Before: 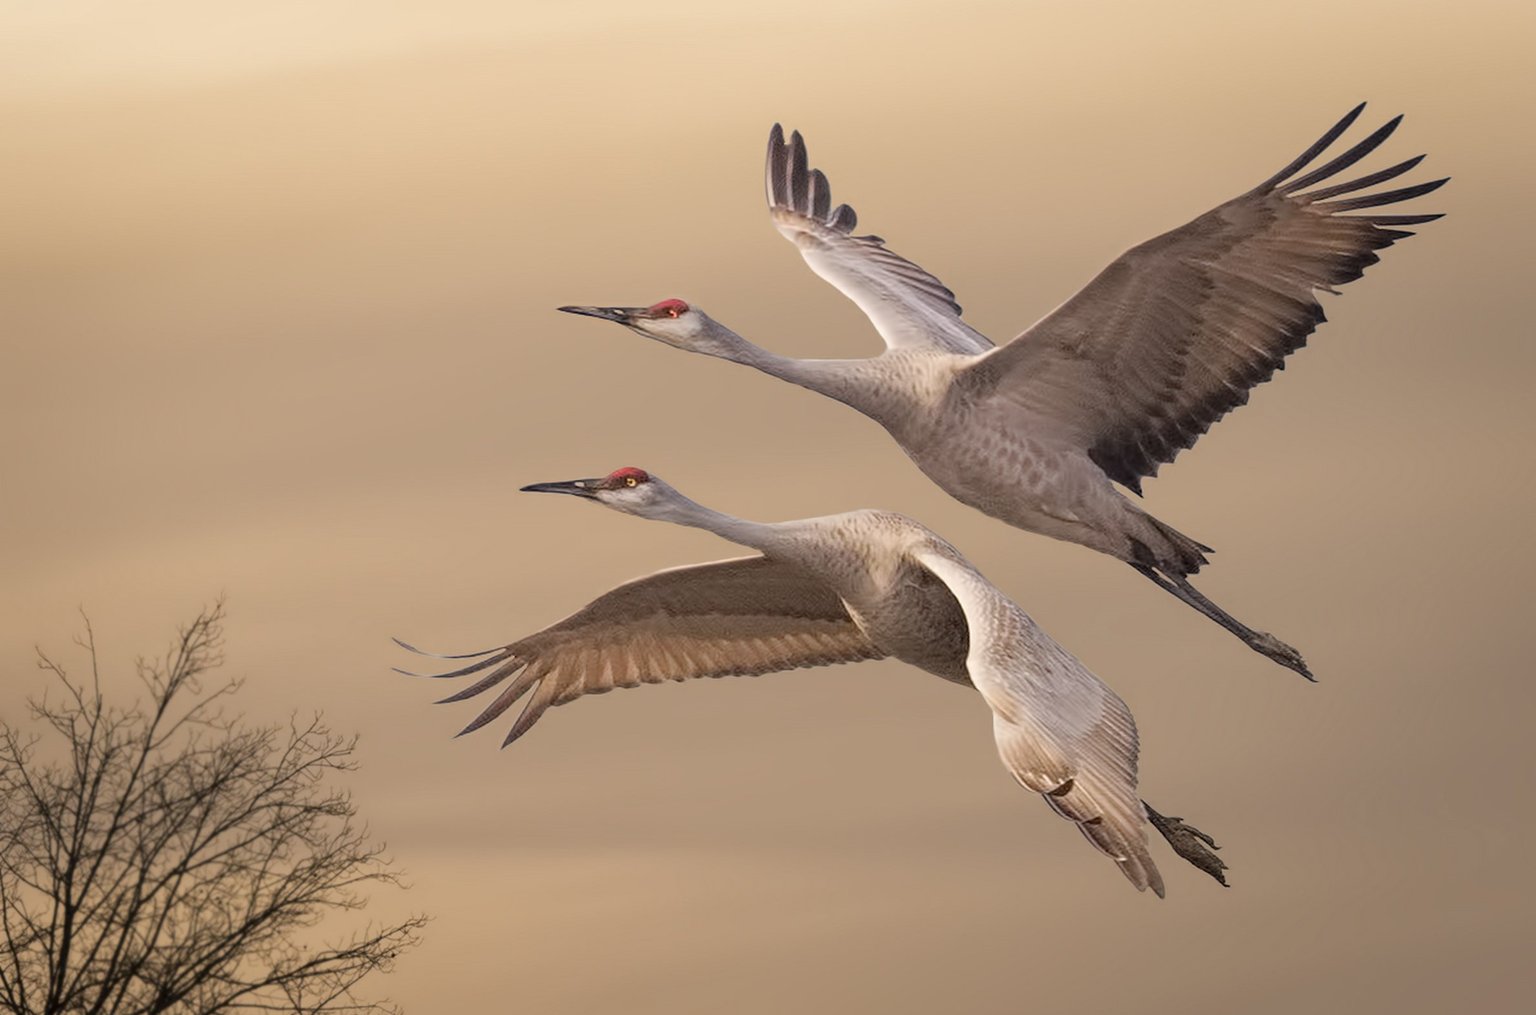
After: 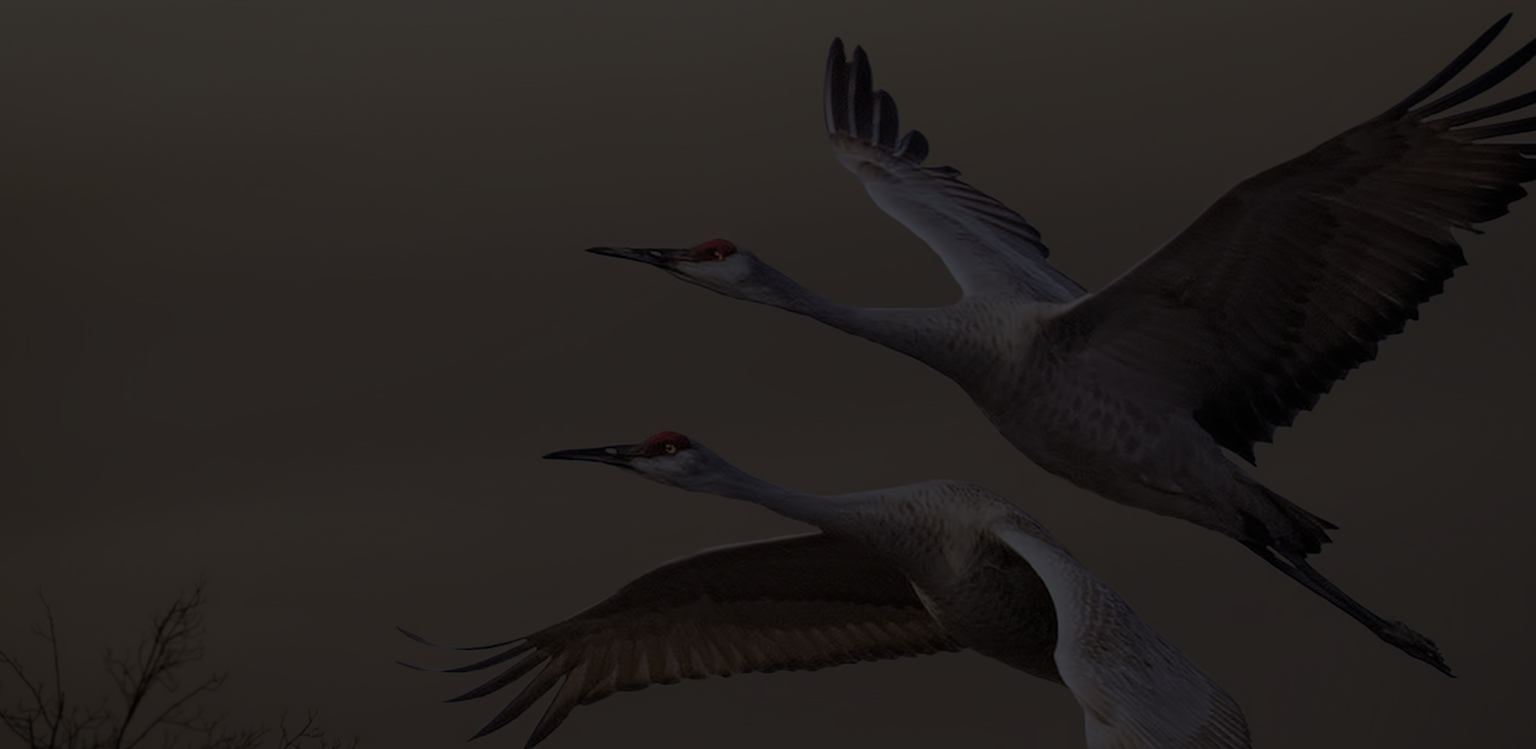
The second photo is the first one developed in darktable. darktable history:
crop: left 3.015%, top 8.969%, right 9.647%, bottom 26.457%
exposure: black level correction 0, exposure 0.7 EV, compensate exposure bias true, compensate highlight preservation false
white balance: red 0.948, green 1.02, blue 1.176
